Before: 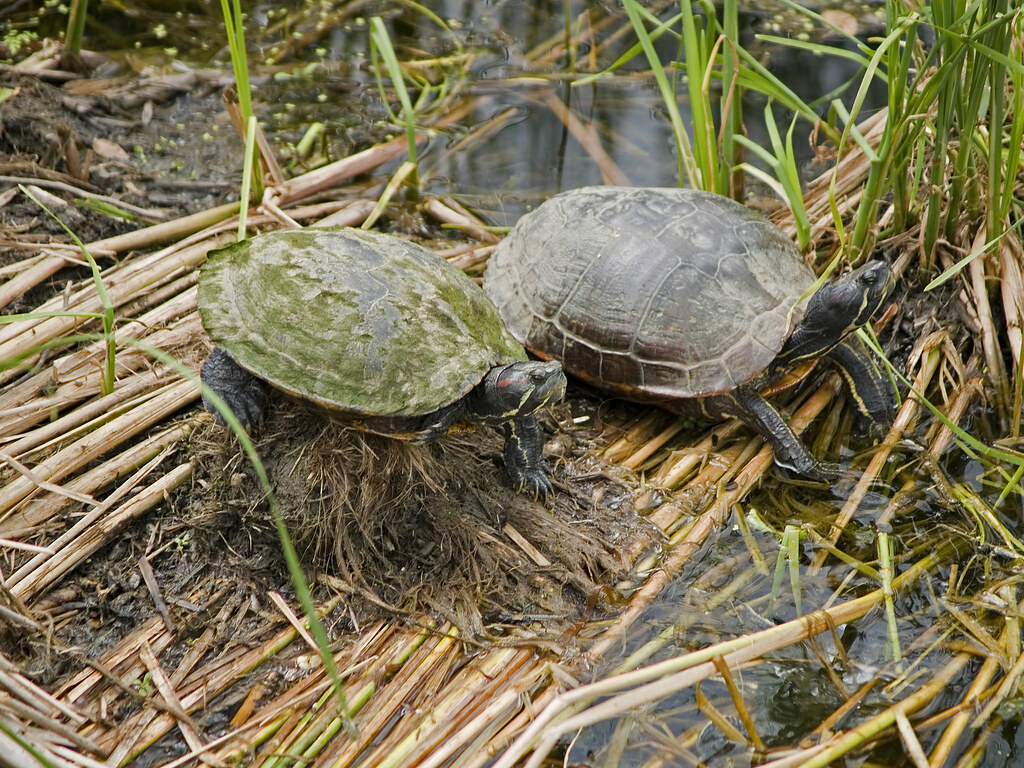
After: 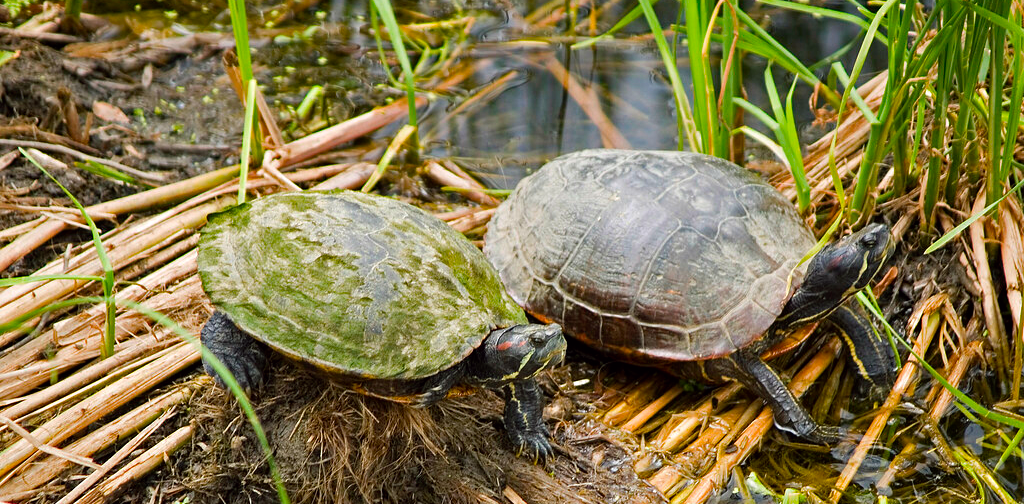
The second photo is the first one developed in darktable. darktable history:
base curve: curves: ch0 [(0, 0) (0.472, 0.508) (1, 1)]
crop and rotate: top 4.848%, bottom 29.503%
color balance: lift [1, 1.001, 0.999, 1.001], gamma [1, 1.004, 1.007, 0.993], gain [1, 0.991, 0.987, 1.013], contrast 10%, output saturation 120%
